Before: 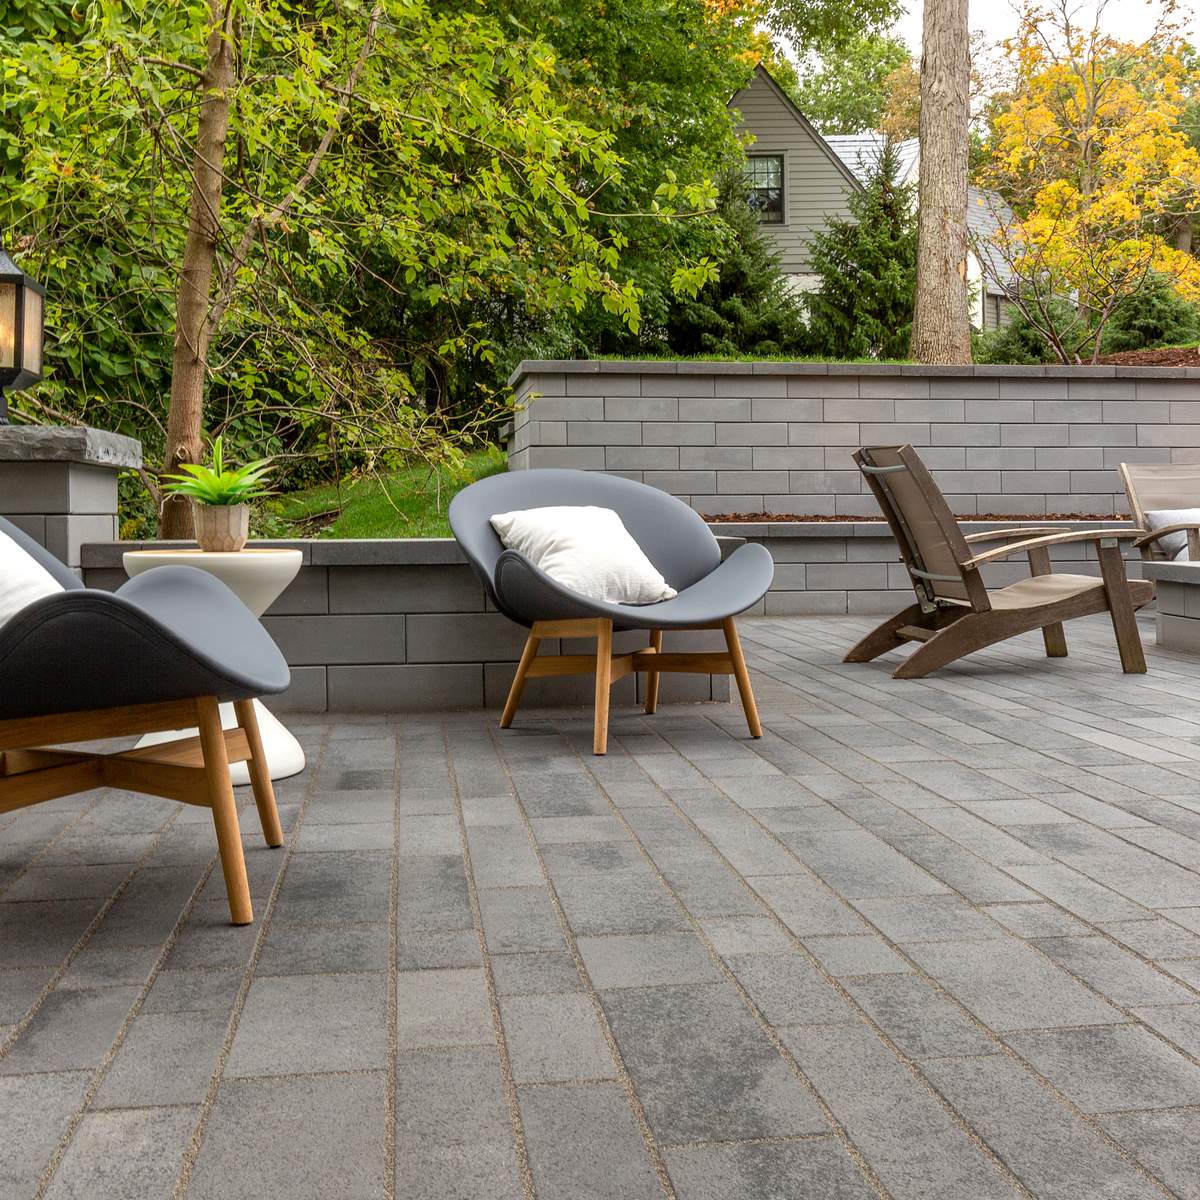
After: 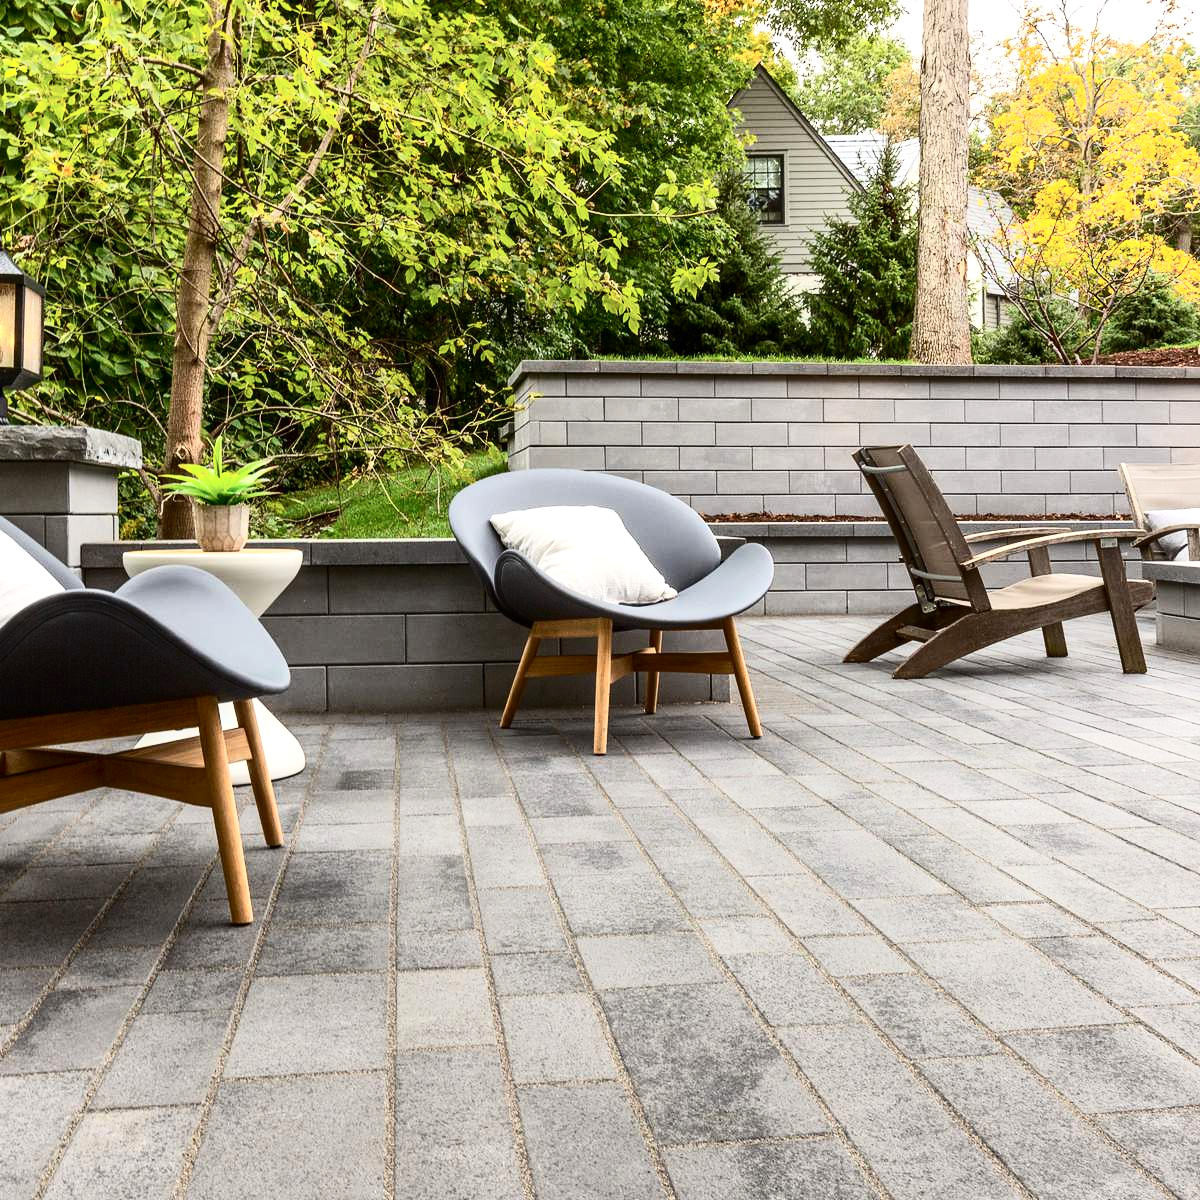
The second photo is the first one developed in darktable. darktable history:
exposure: exposure 0.201 EV, compensate exposure bias true, compensate highlight preservation false
contrast brightness saturation: contrast 0.37, brightness 0.111
